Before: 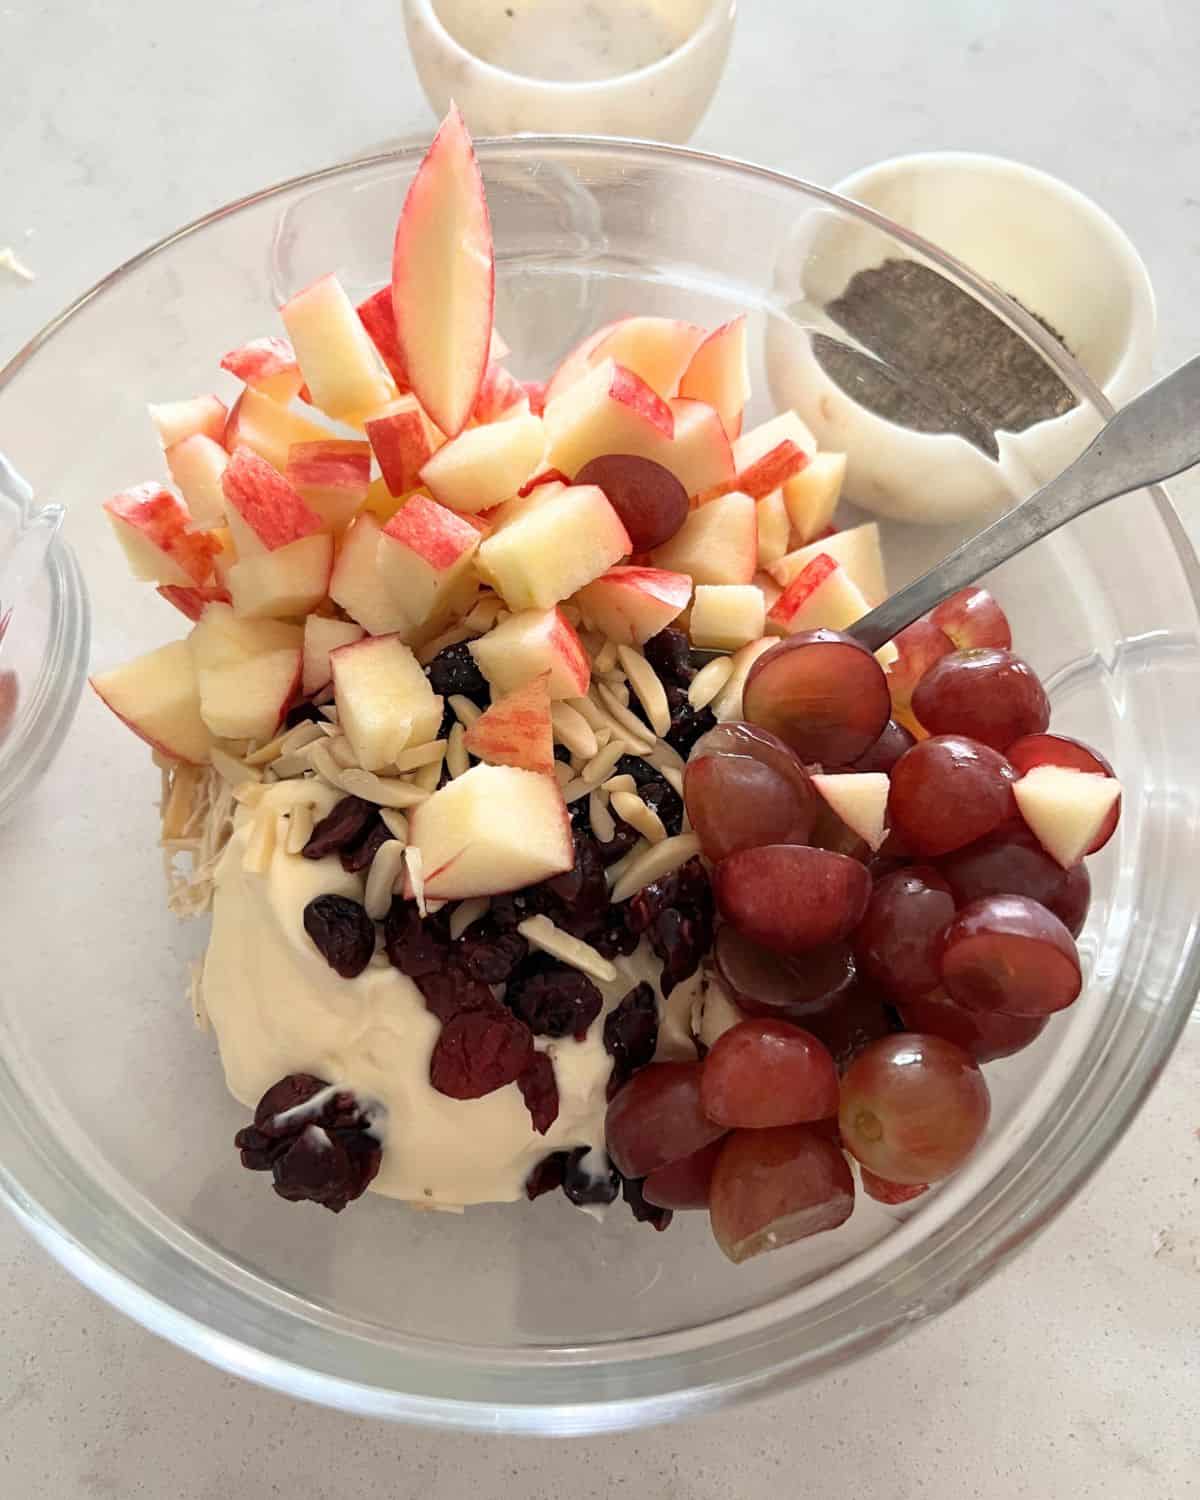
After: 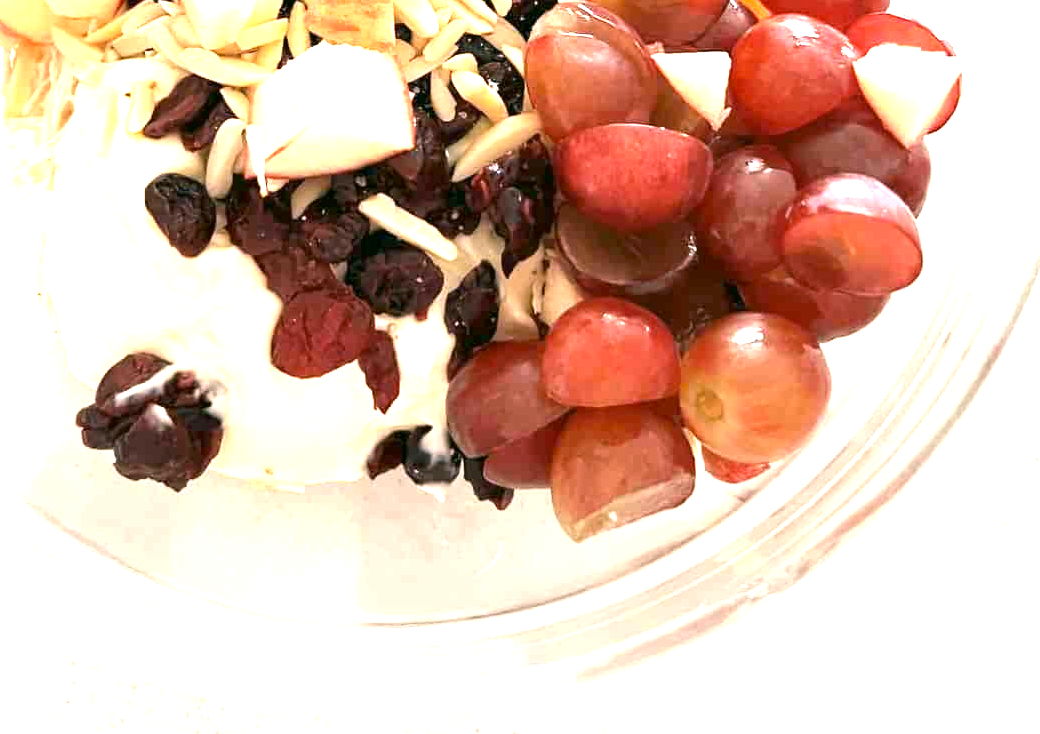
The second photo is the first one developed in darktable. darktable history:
exposure: exposure 2.04 EV, compensate highlight preservation false
crop and rotate: left 13.306%, top 48.129%, bottom 2.928%
color correction: highlights a* 4.02, highlights b* 4.98, shadows a* -7.55, shadows b* 4.98
